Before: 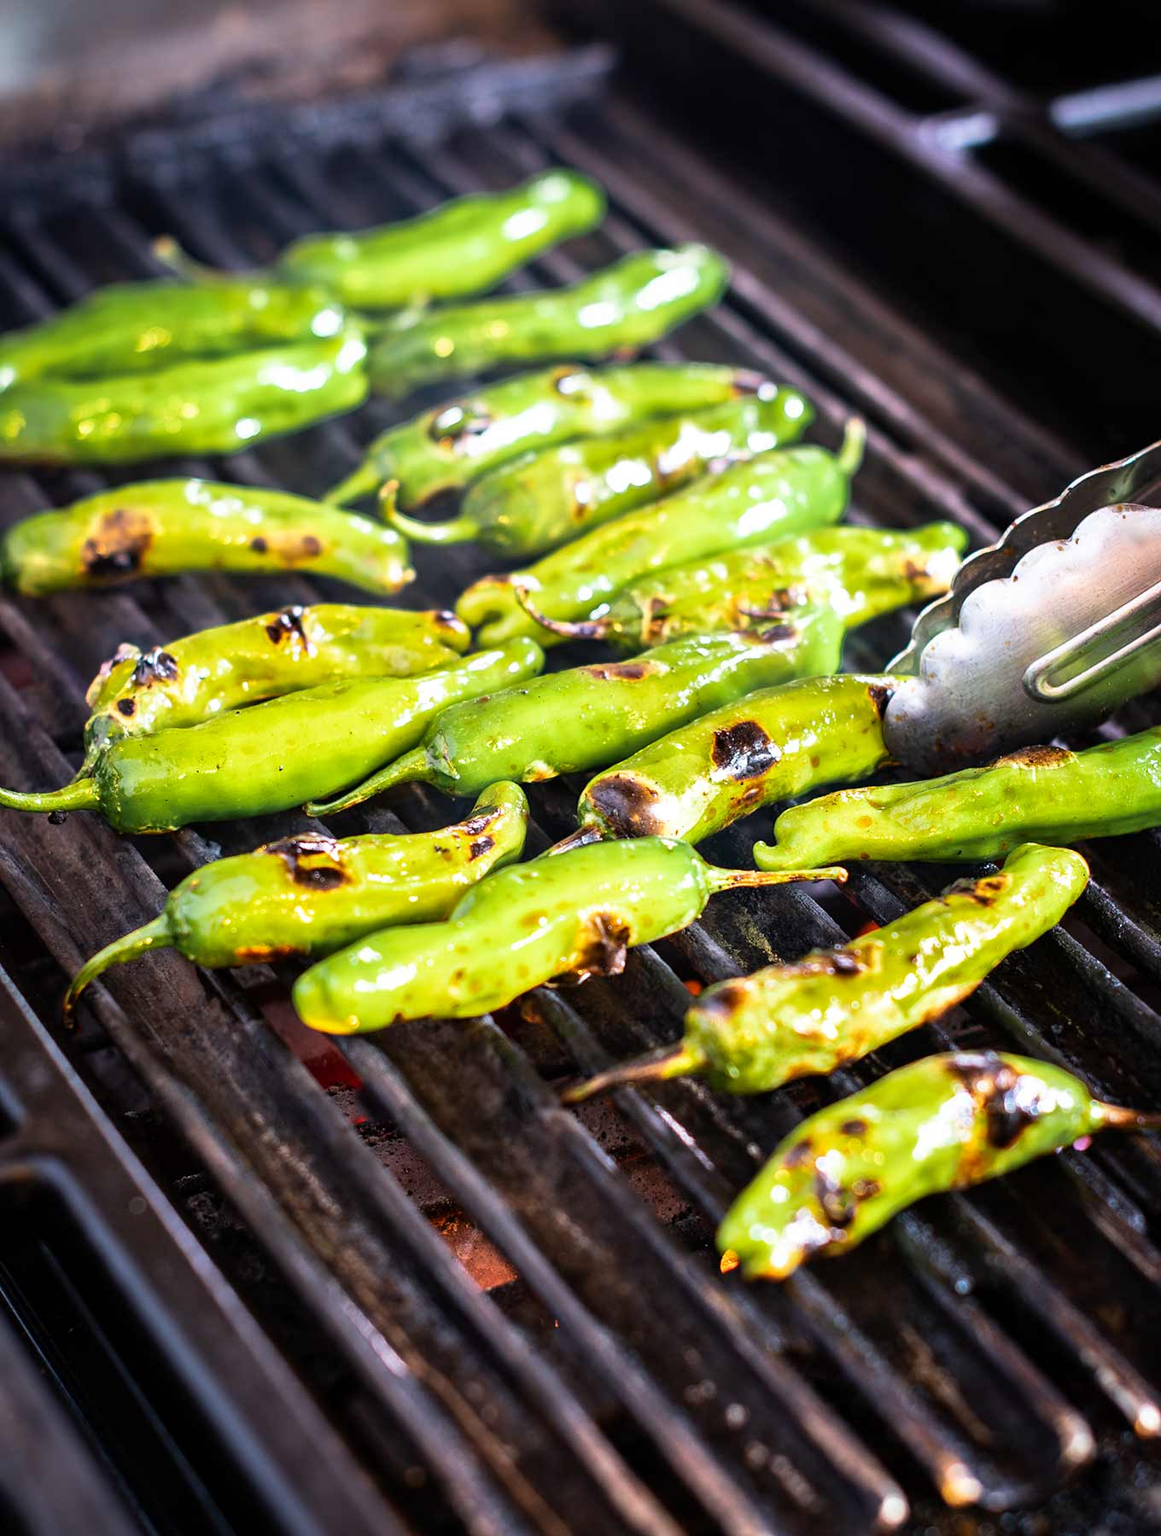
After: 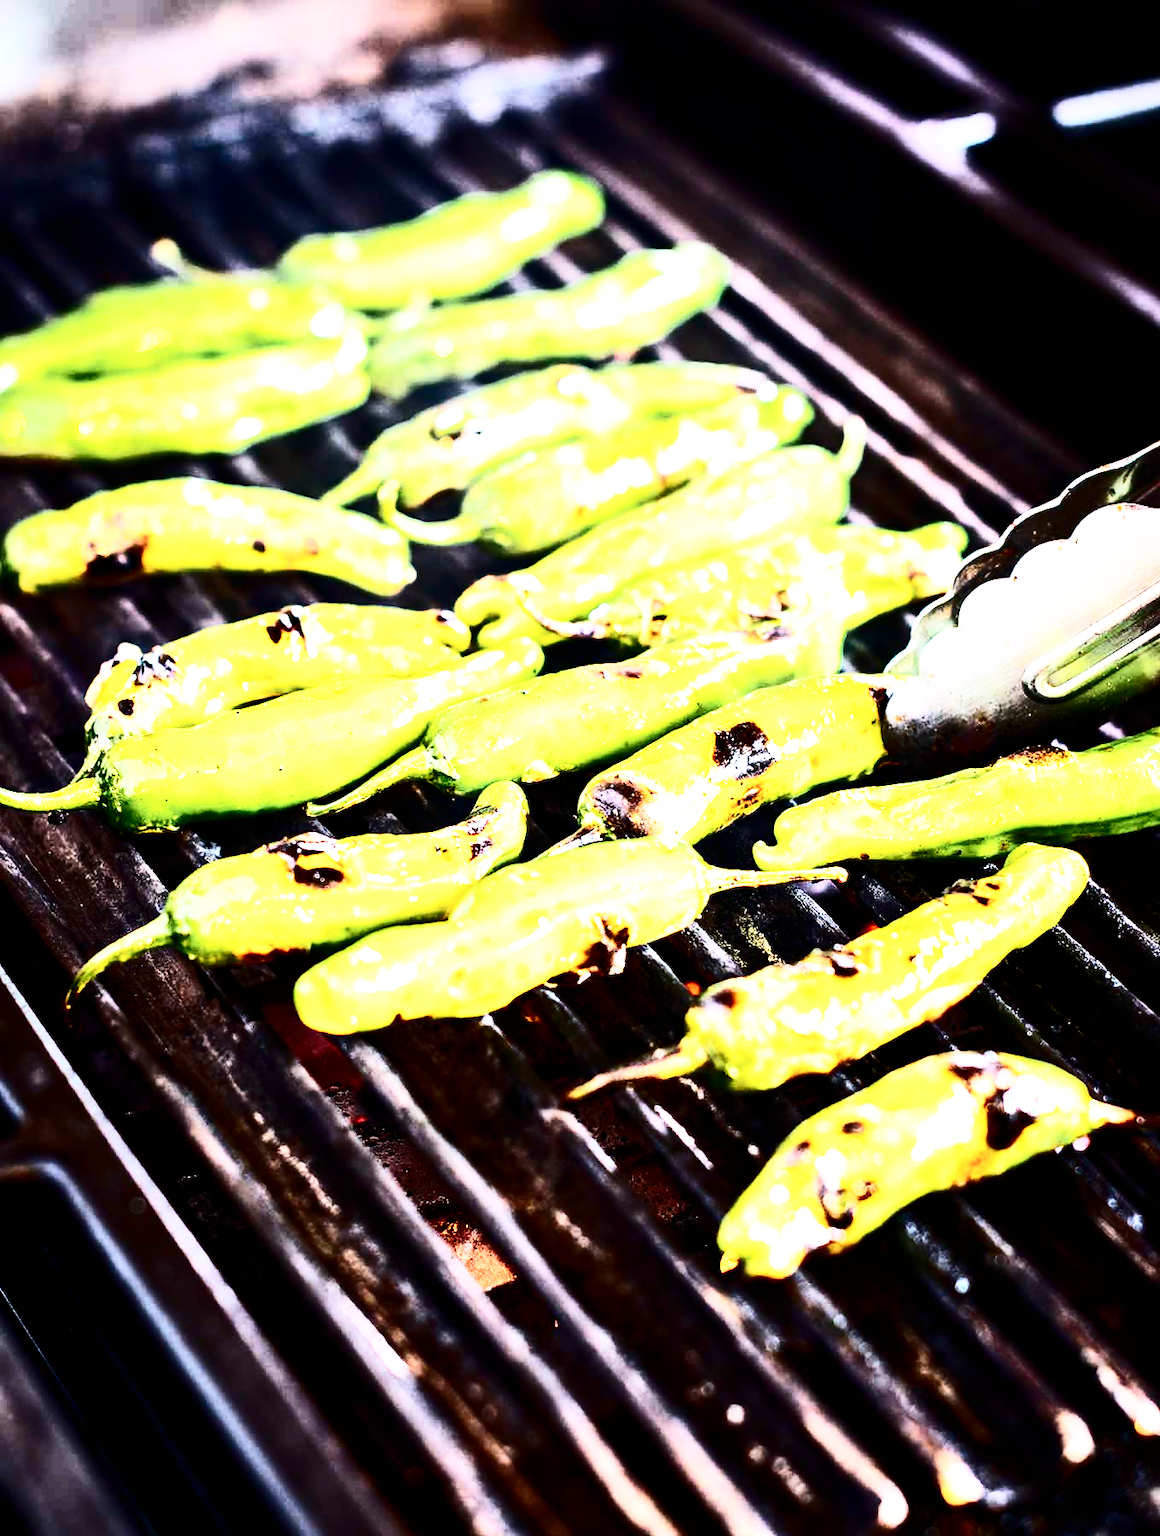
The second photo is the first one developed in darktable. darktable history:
contrast brightness saturation: contrast 0.5, saturation -0.1
white balance: red 1.009, blue 0.985
tone equalizer: -8 EV -0.417 EV, -7 EV -0.389 EV, -6 EV -0.333 EV, -5 EV -0.222 EV, -3 EV 0.222 EV, -2 EV 0.333 EV, -1 EV 0.389 EV, +0 EV 0.417 EV, edges refinement/feathering 500, mask exposure compensation -1.57 EV, preserve details no
base curve: curves: ch0 [(0, 0) (0.007, 0.004) (0.027, 0.03) (0.046, 0.07) (0.207, 0.54) (0.442, 0.872) (0.673, 0.972) (1, 1)], preserve colors none
